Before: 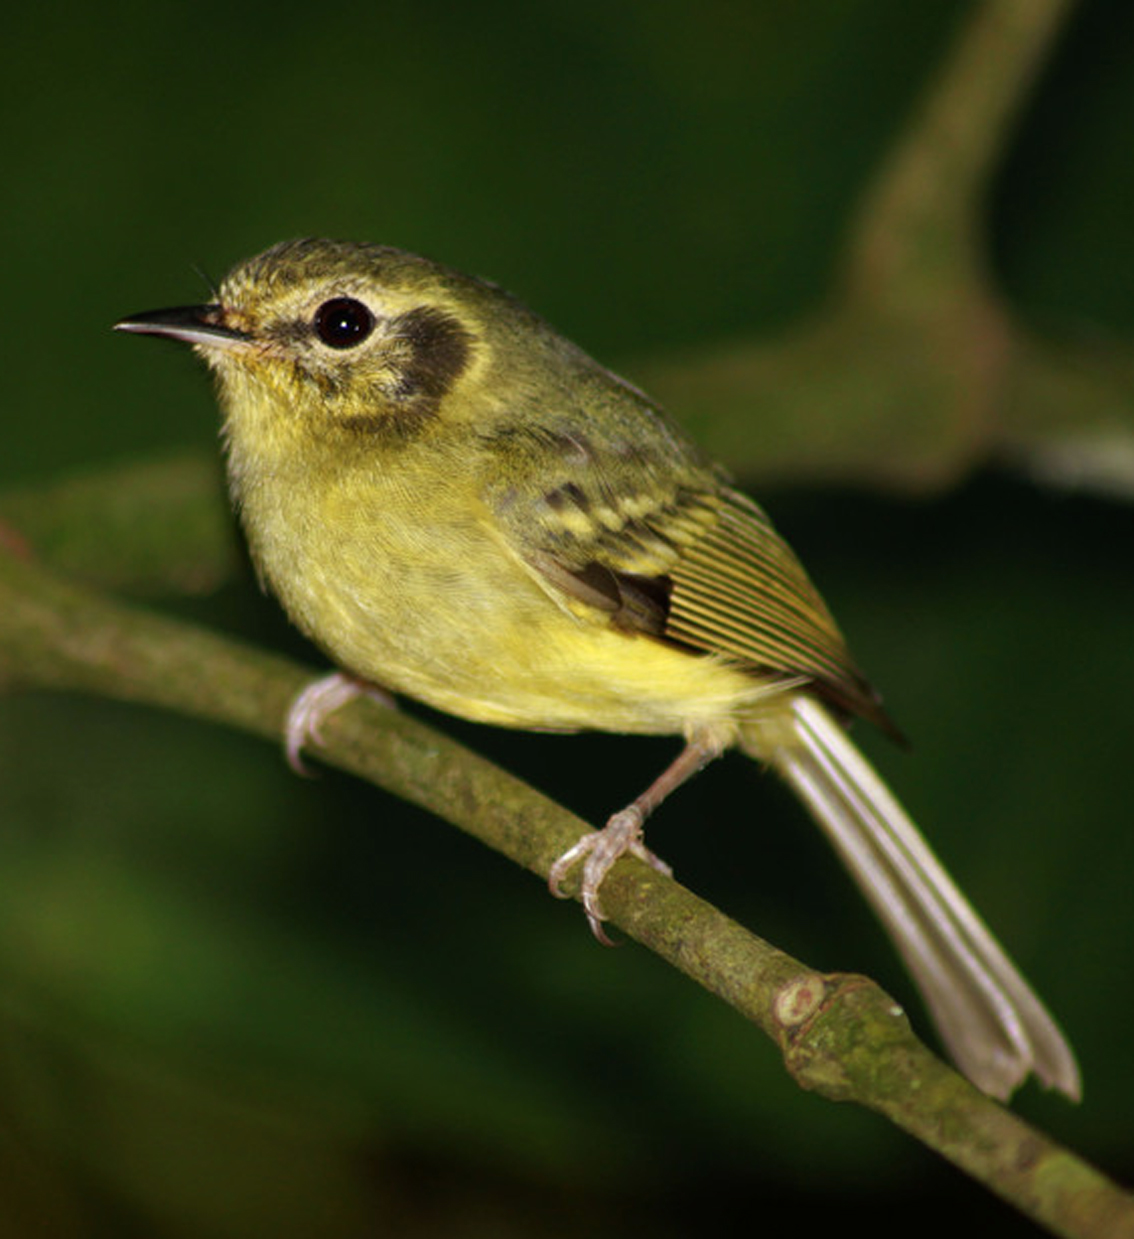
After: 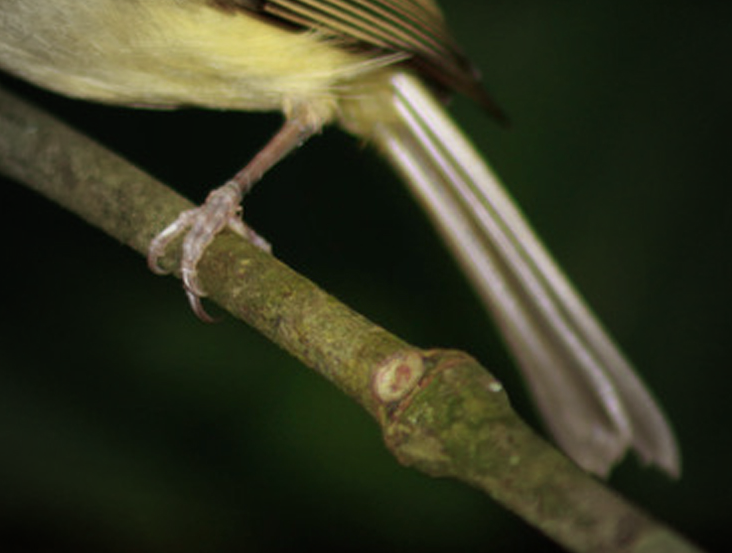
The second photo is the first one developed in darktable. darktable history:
crop and rotate: left 35.37%, top 50.405%, bottom 4.891%
vignetting: fall-off start 18.77%, fall-off radius 137.86%, width/height ratio 0.625, shape 0.581
